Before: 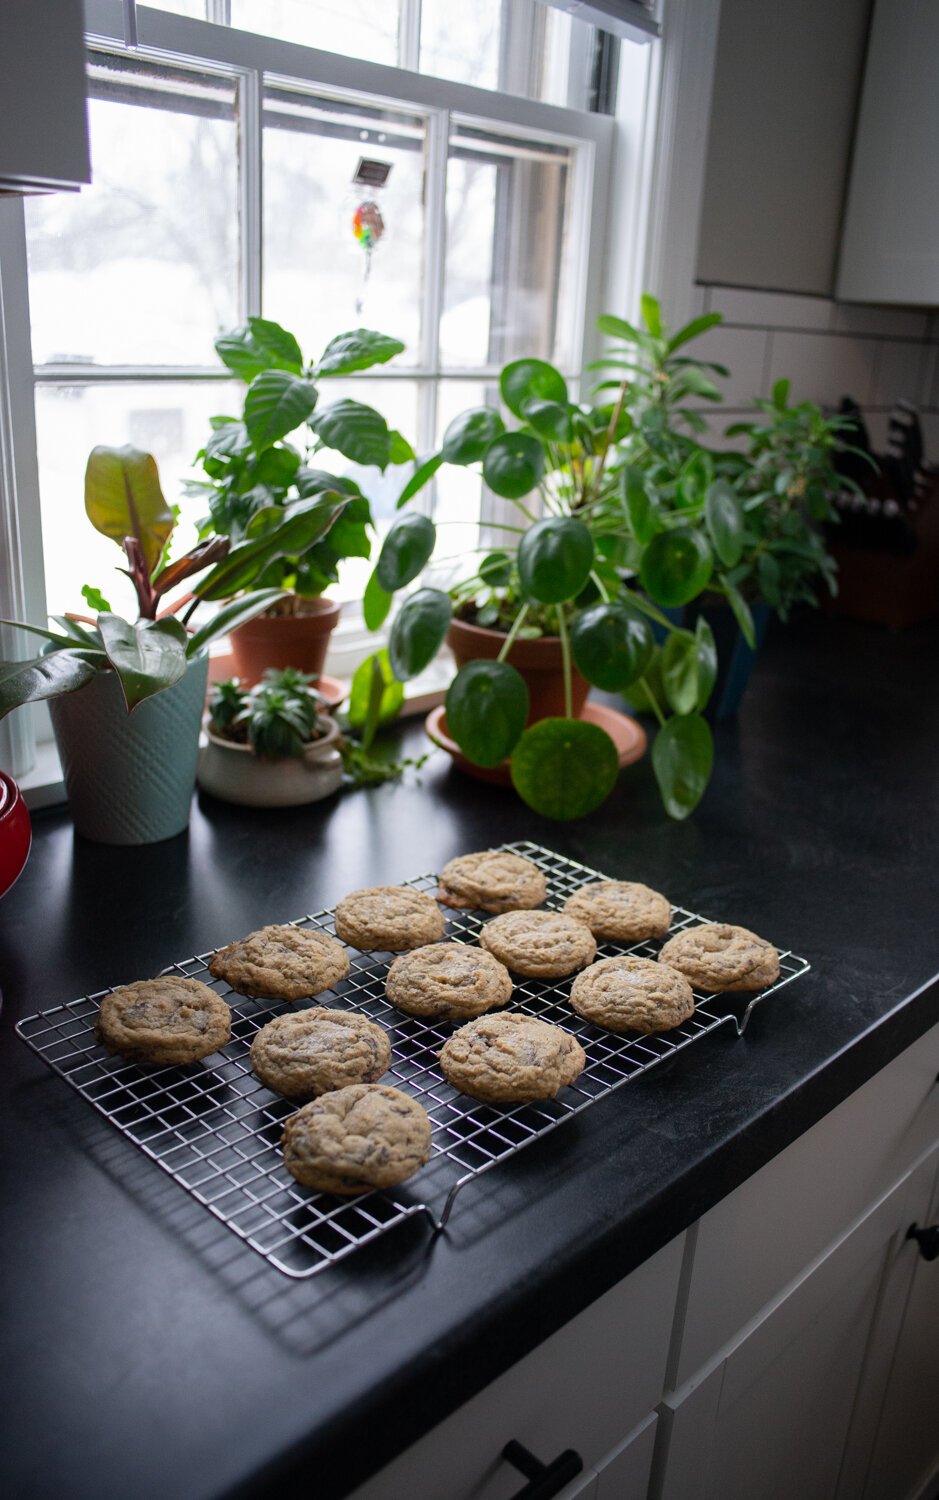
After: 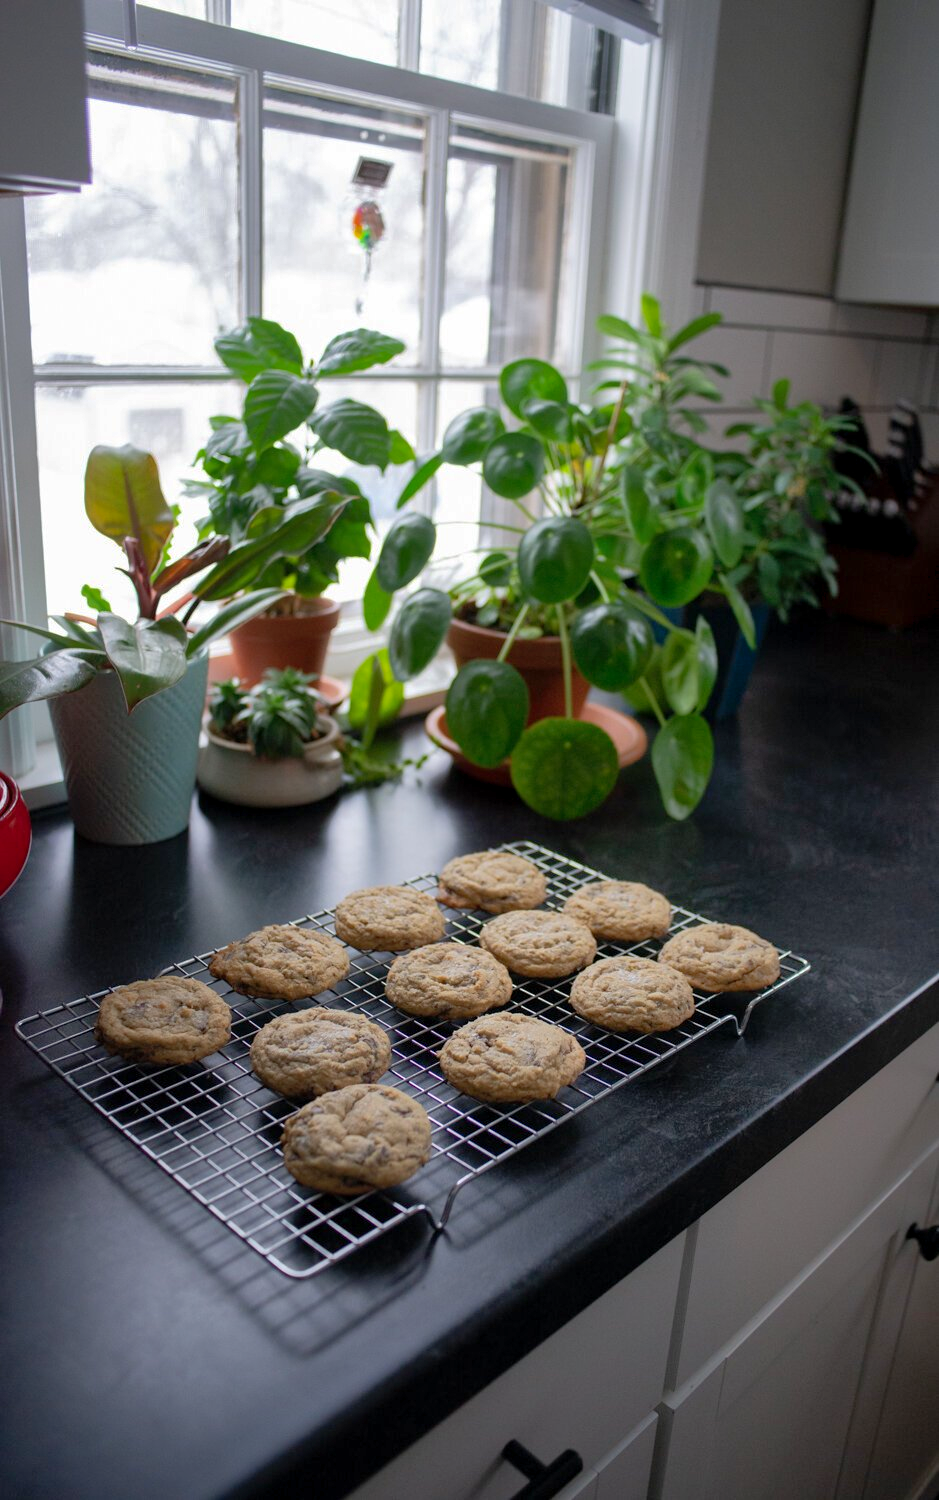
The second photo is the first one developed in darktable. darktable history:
shadows and highlights: on, module defaults
exposure: black level correction 0.001, exposure 0.015 EV, compensate highlight preservation false
